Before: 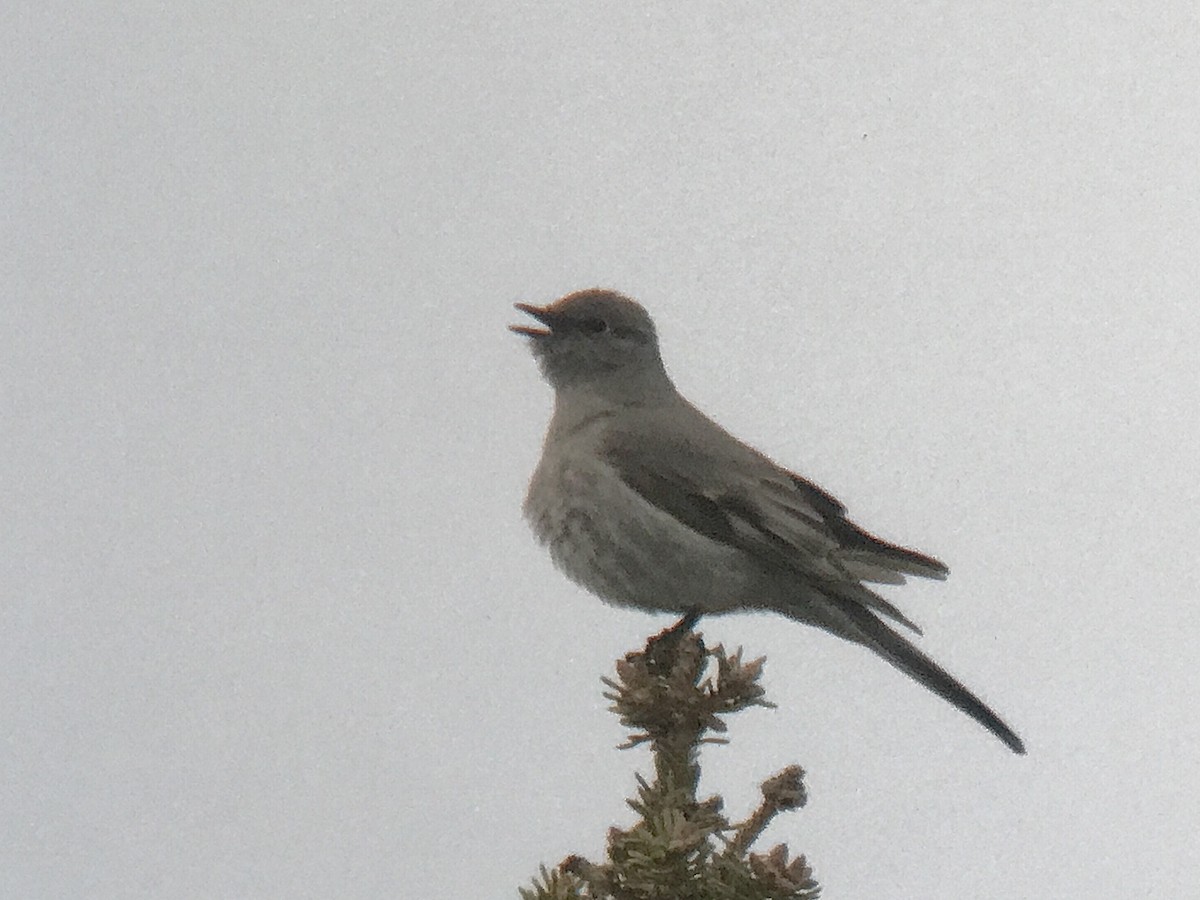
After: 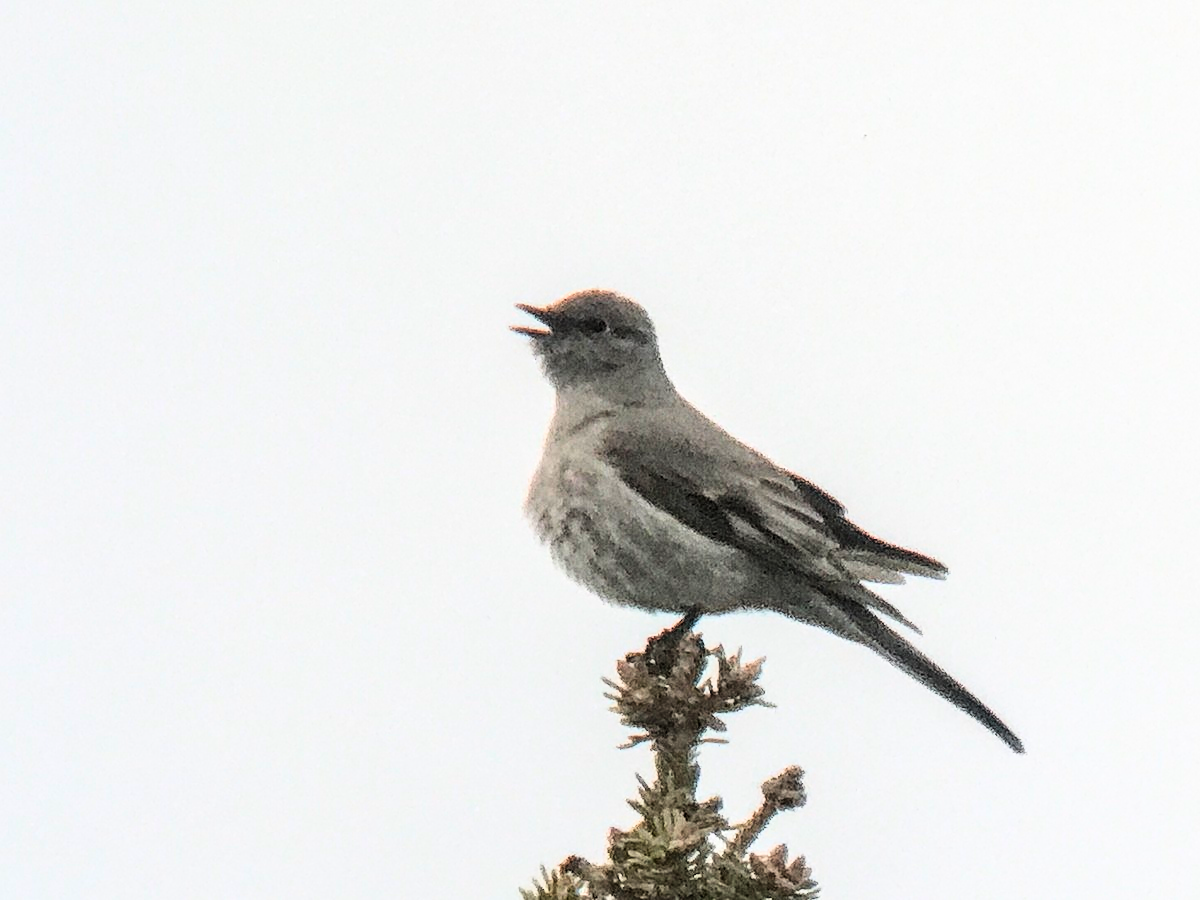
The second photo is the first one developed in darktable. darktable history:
local contrast: on, module defaults
rgb curve: curves: ch0 [(0, 0) (0.21, 0.15) (0.24, 0.21) (0.5, 0.75) (0.75, 0.96) (0.89, 0.99) (1, 1)]; ch1 [(0, 0.02) (0.21, 0.13) (0.25, 0.2) (0.5, 0.67) (0.75, 0.9) (0.89, 0.97) (1, 1)]; ch2 [(0, 0.02) (0.21, 0.13) (0.25, 0.2) (0.5, 0.67) (0.75, 0.9) (0.89, 0.97) (1, 1)], compensate middle gray true
